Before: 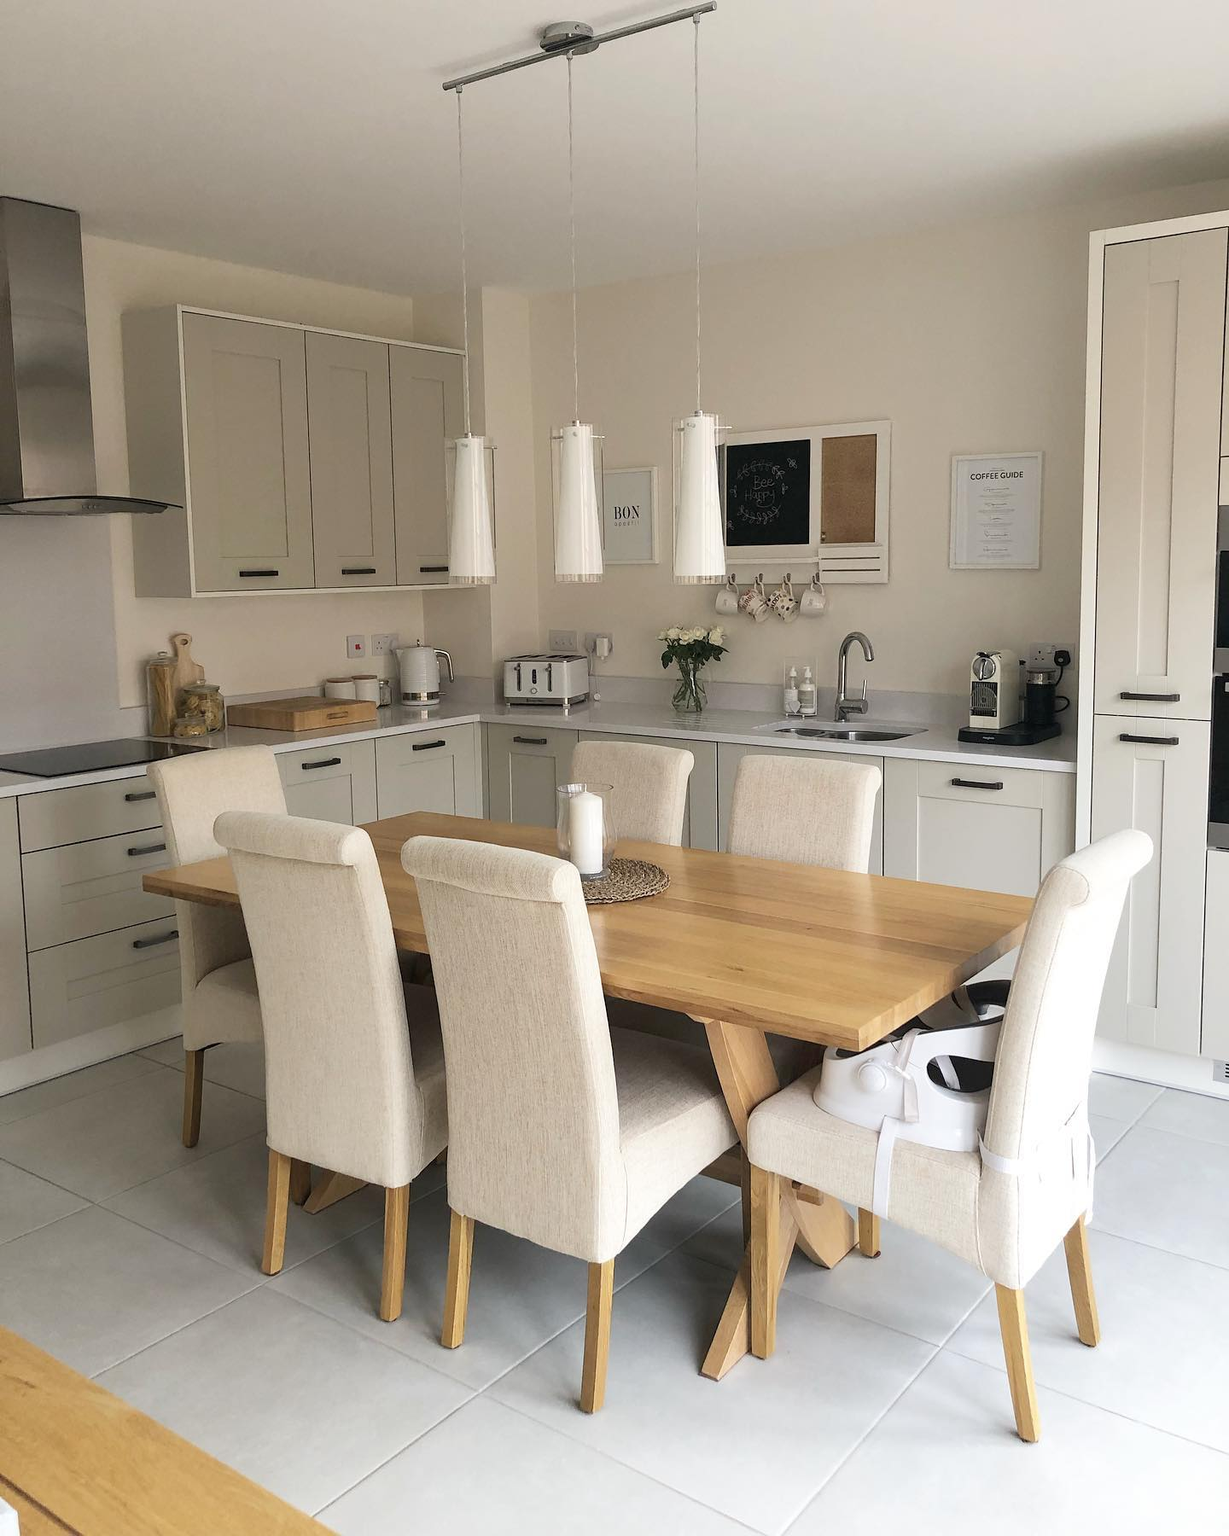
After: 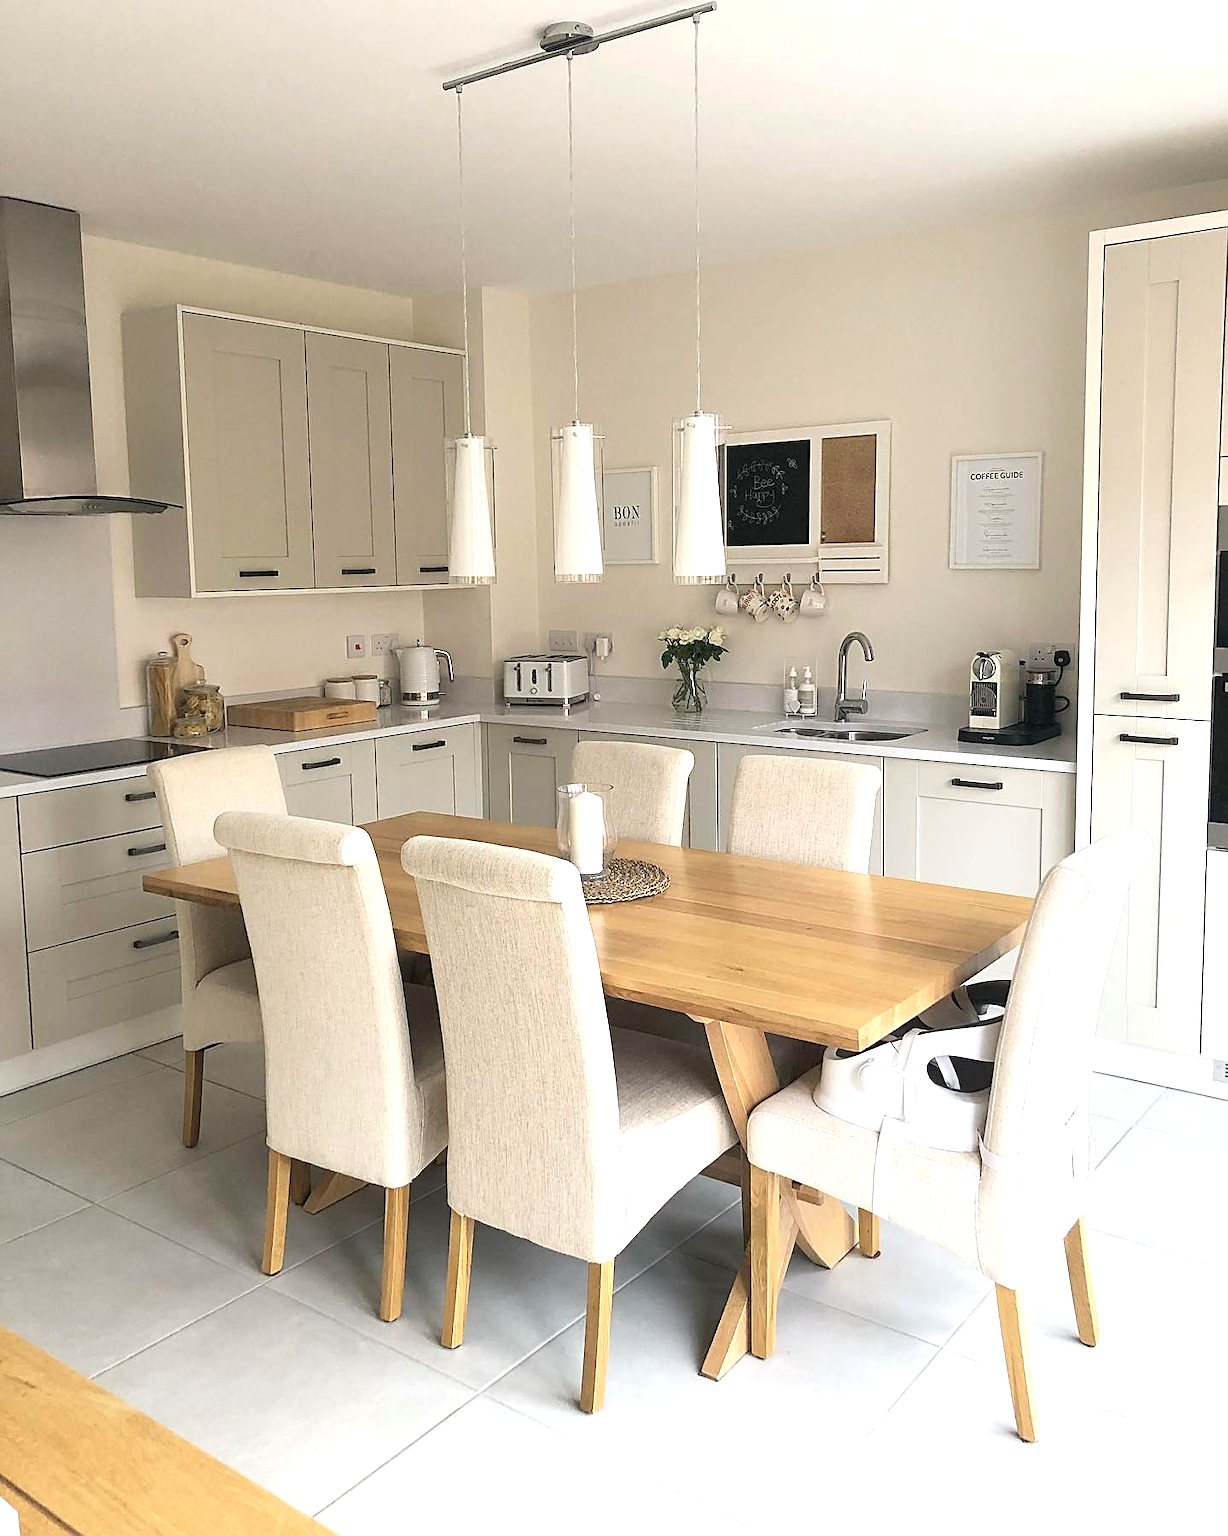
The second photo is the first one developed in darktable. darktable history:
exposure: exposure 0.666 EV, compensate highlight preservation false
sharpen: amount 0.491
